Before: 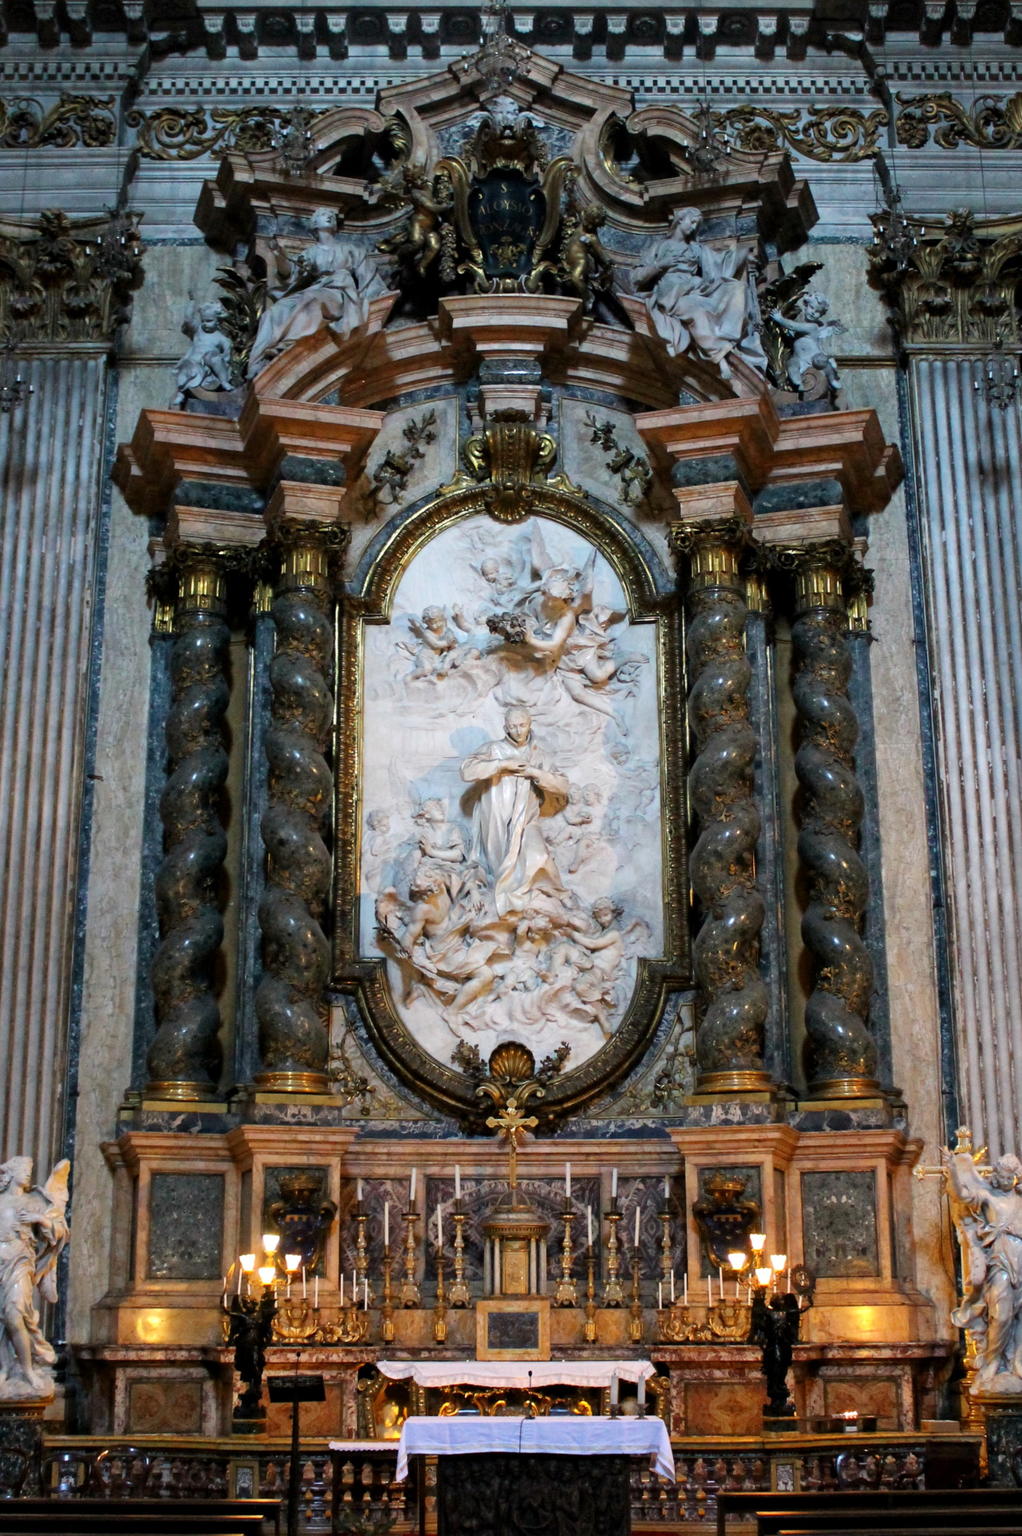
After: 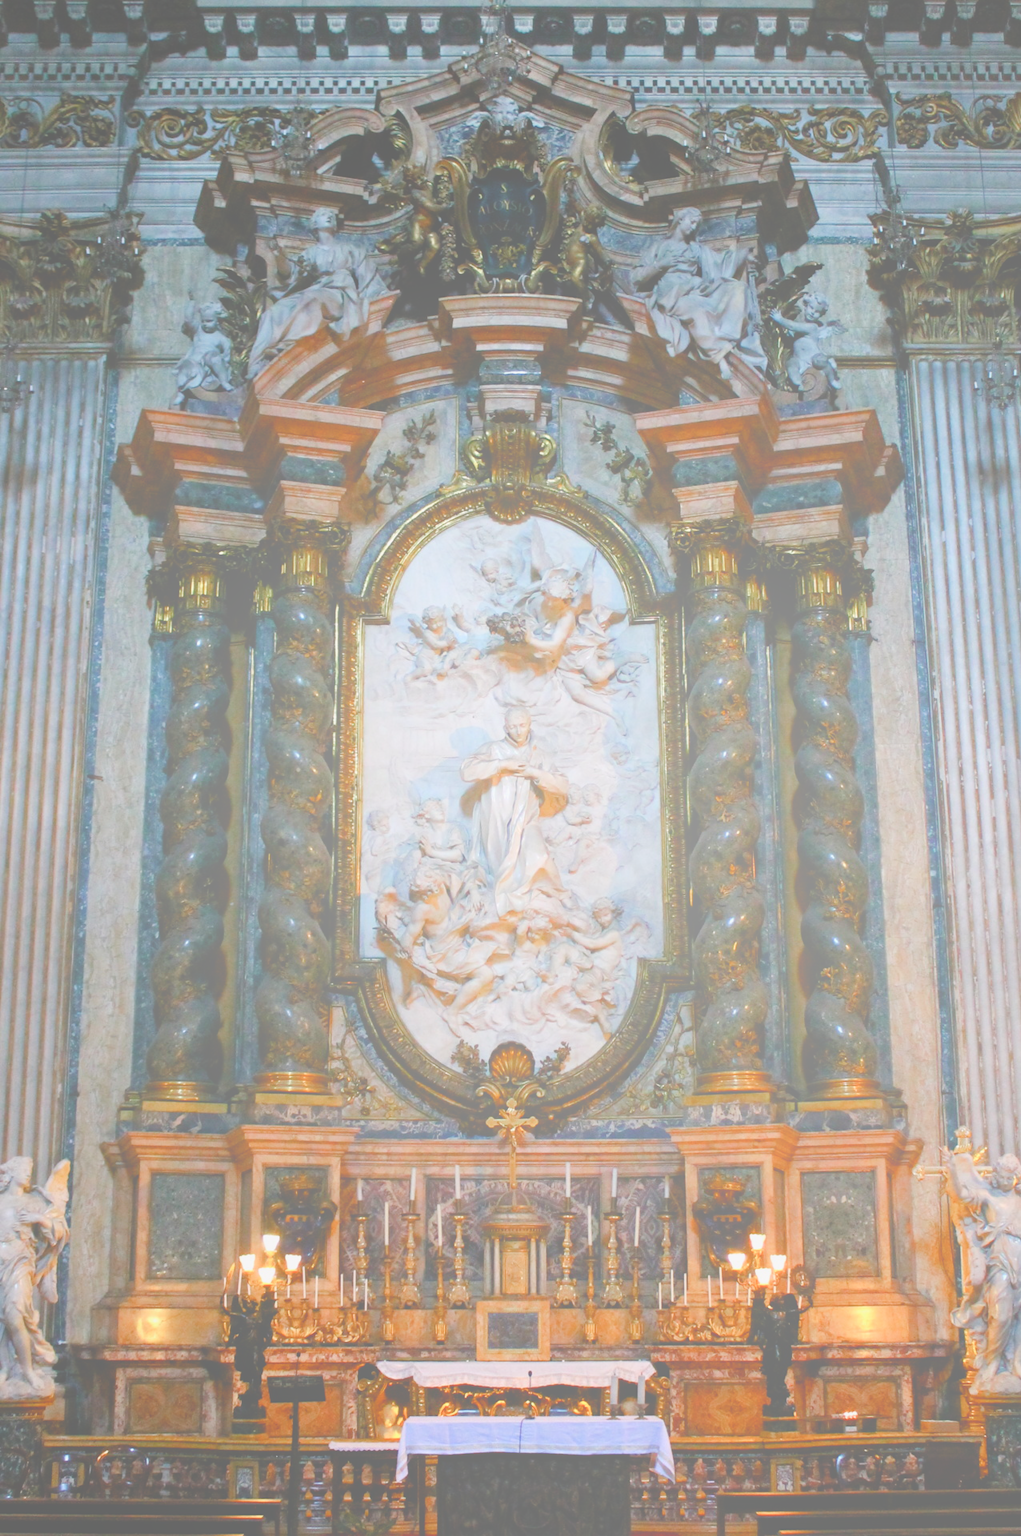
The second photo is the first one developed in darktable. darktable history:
color balance rgb: shadows lift › luminance -10%, shadows lift › chroma 1%, shadows lift › hue 113°, power › luminance -15%, highlights gain › chroma 0.2%, highlights gain › hue 333°, global offset › luminance 0.5%, perceptual saturation grading › global saturation 20%, perceptual saturation grading › highlights -50%, perceptual saturation grading › shadows 25%, contrast -10%
bloom: size 70%, threshold 25%, strength 70%
